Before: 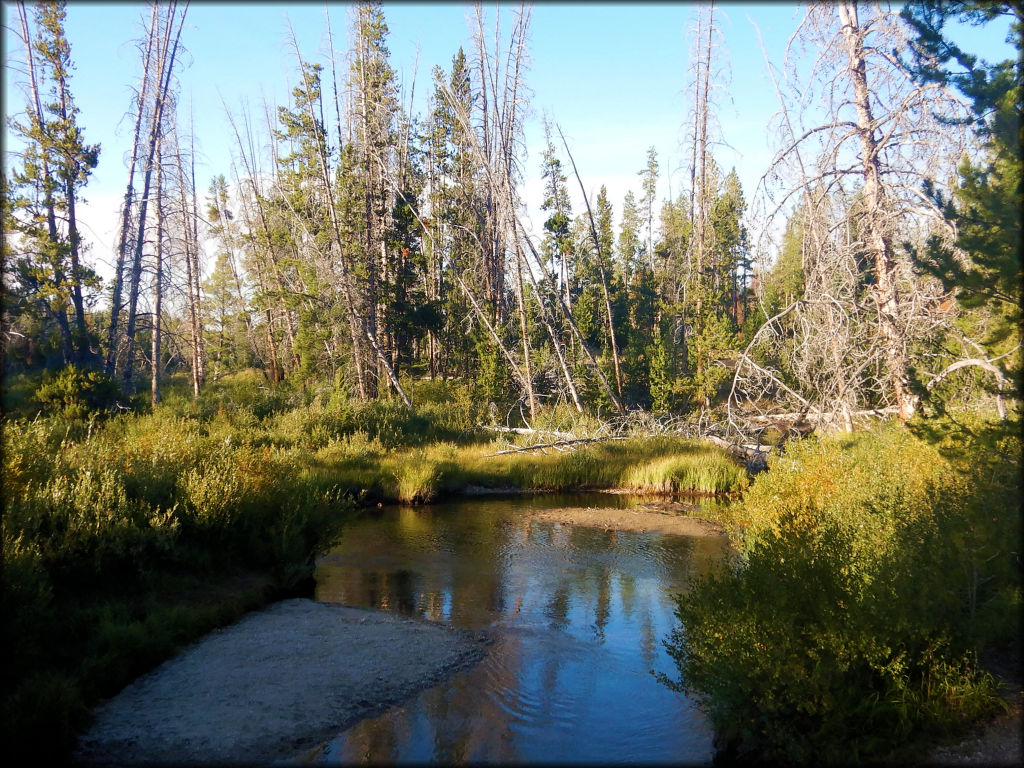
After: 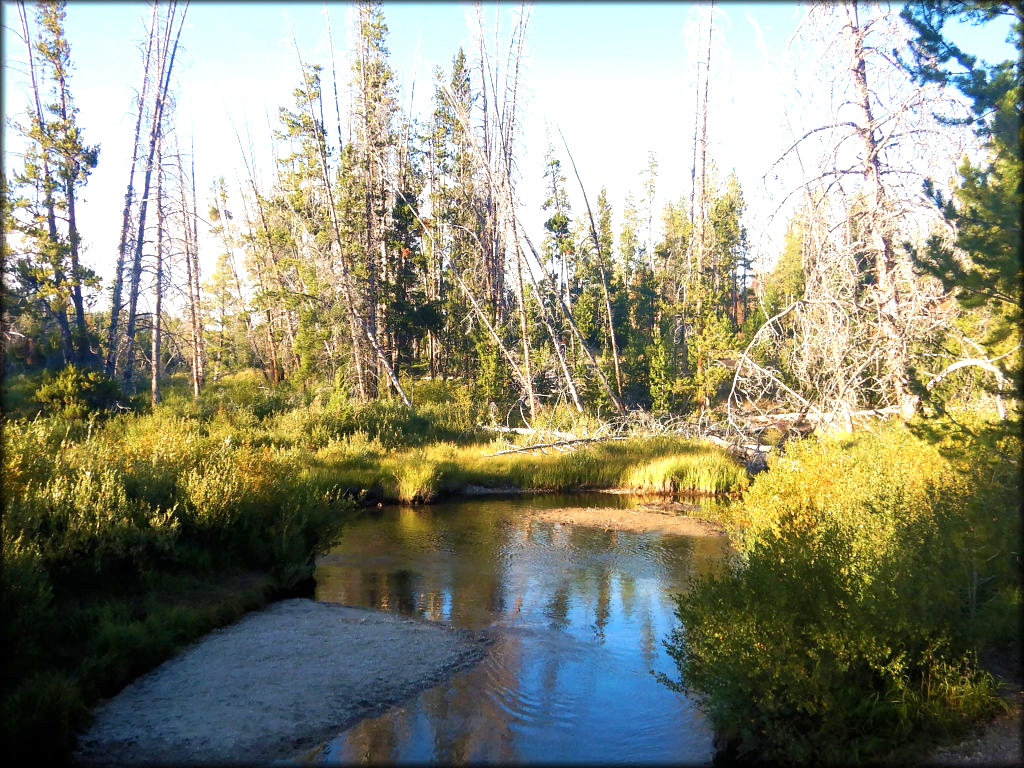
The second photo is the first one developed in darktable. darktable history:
exposure: exposure 0.802 EV, compensate exposure bias true, compensate highlight preservation false
